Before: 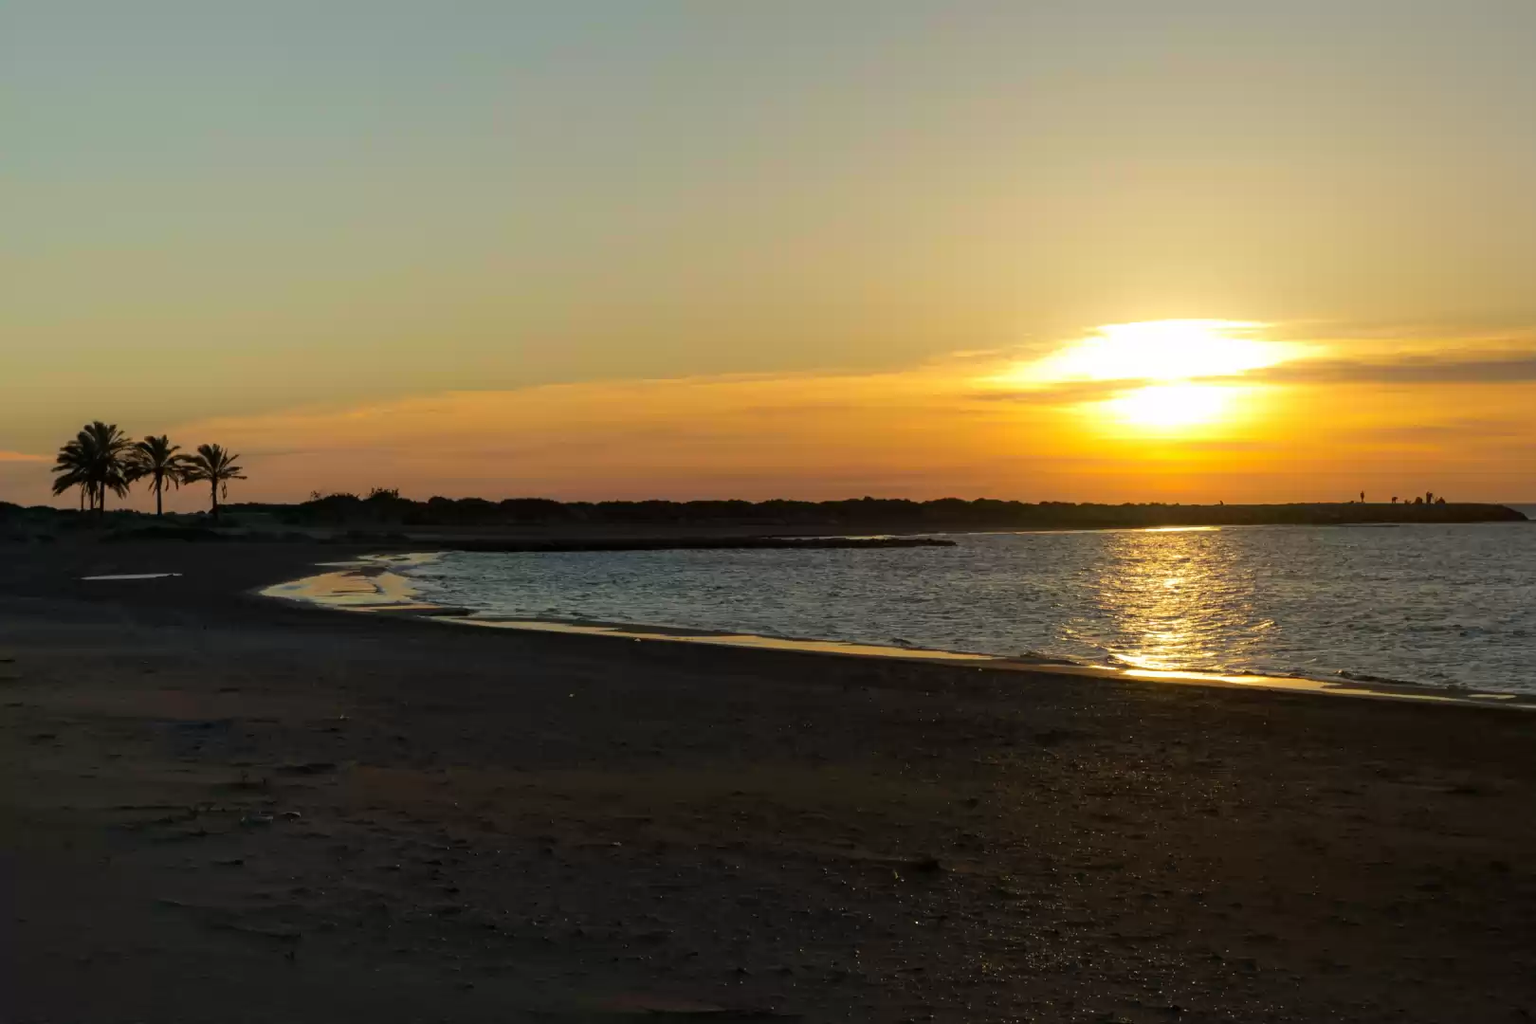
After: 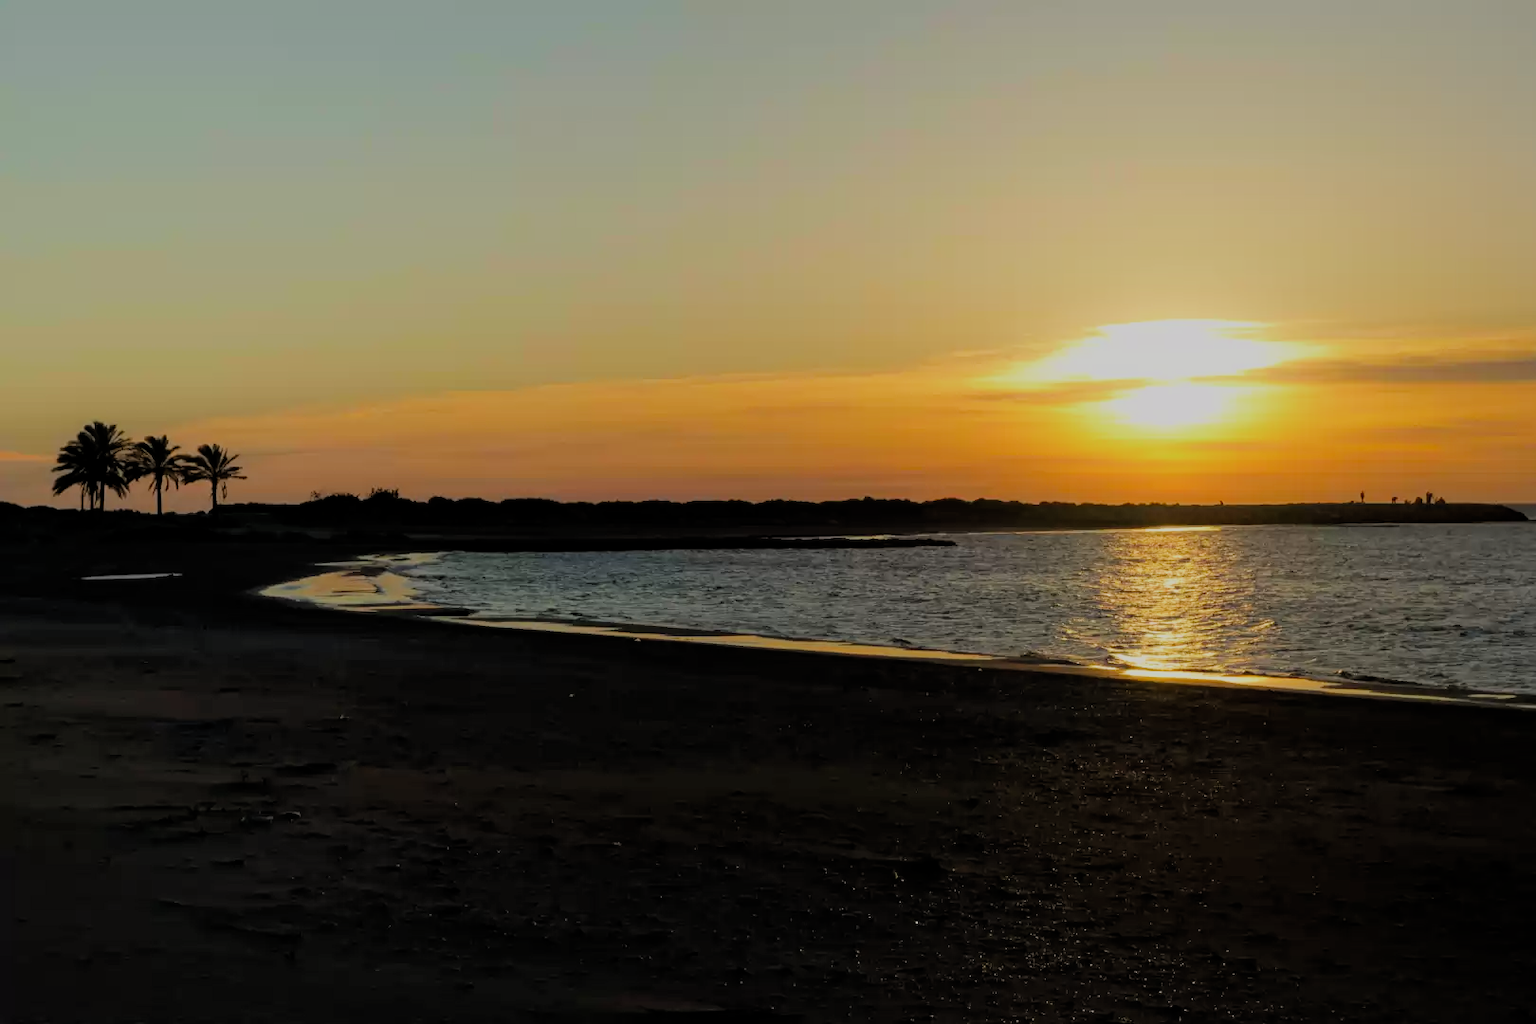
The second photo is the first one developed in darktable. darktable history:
filmic rgb: middle gray luminance 29.74%, black relative exposure -8.94 EV, white relative exposure 6.99 EV, target black luminance 0%, hardness 2.94, latitude 2.17%, contrast 0.96, highlights saturation mix 4.32%, shadows ↔ highlights balance 12.71%, color science v4 (2020)
